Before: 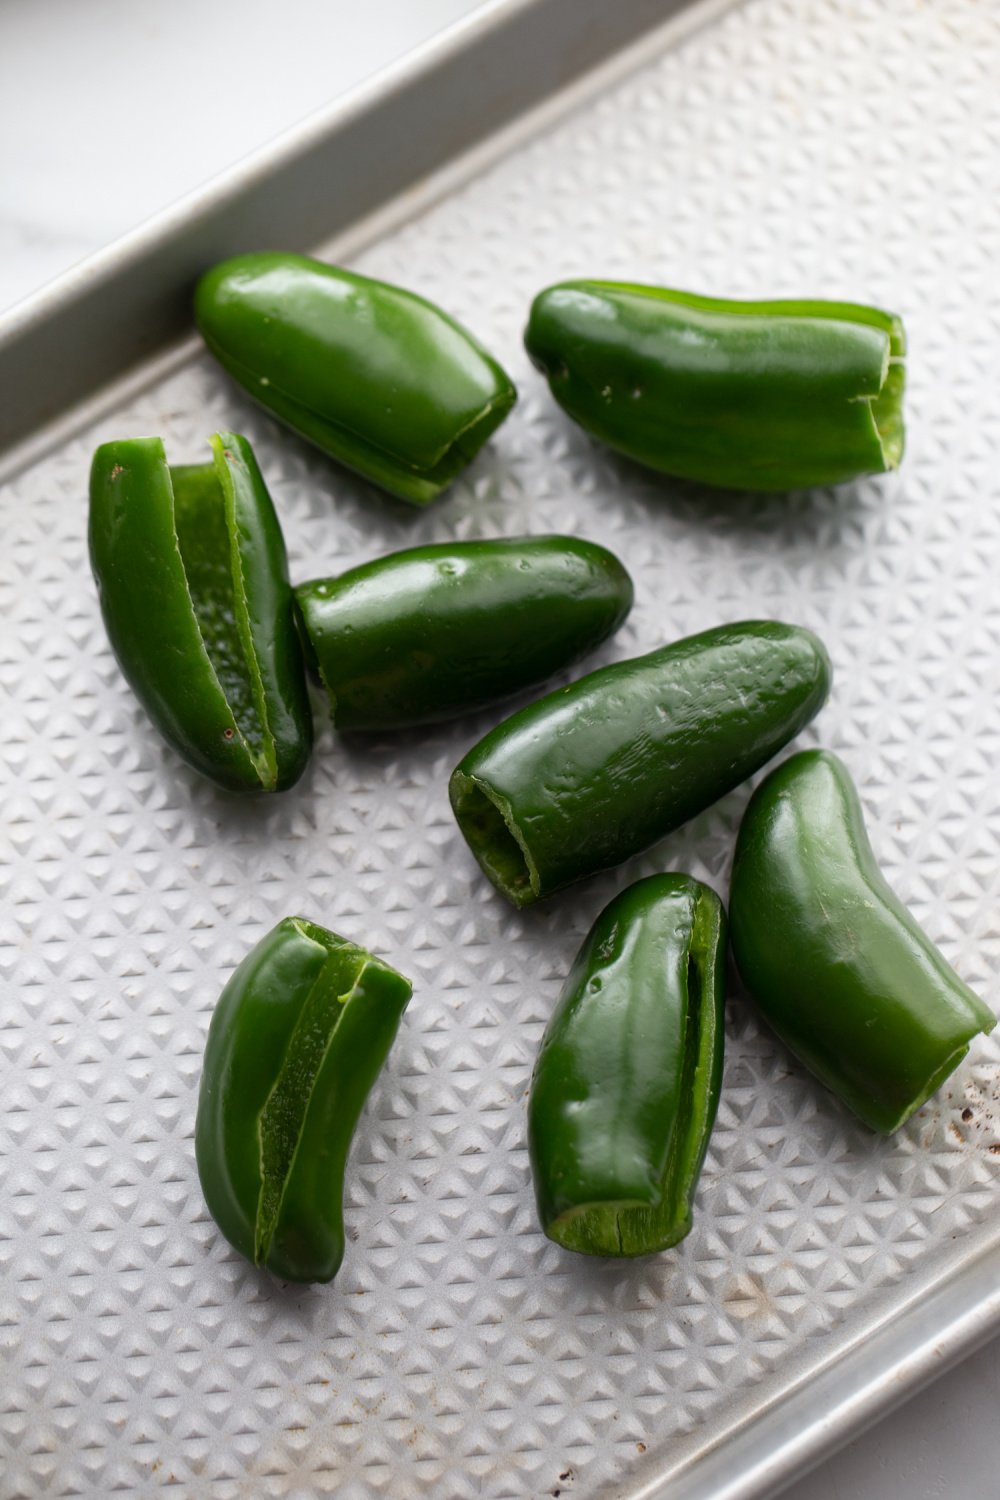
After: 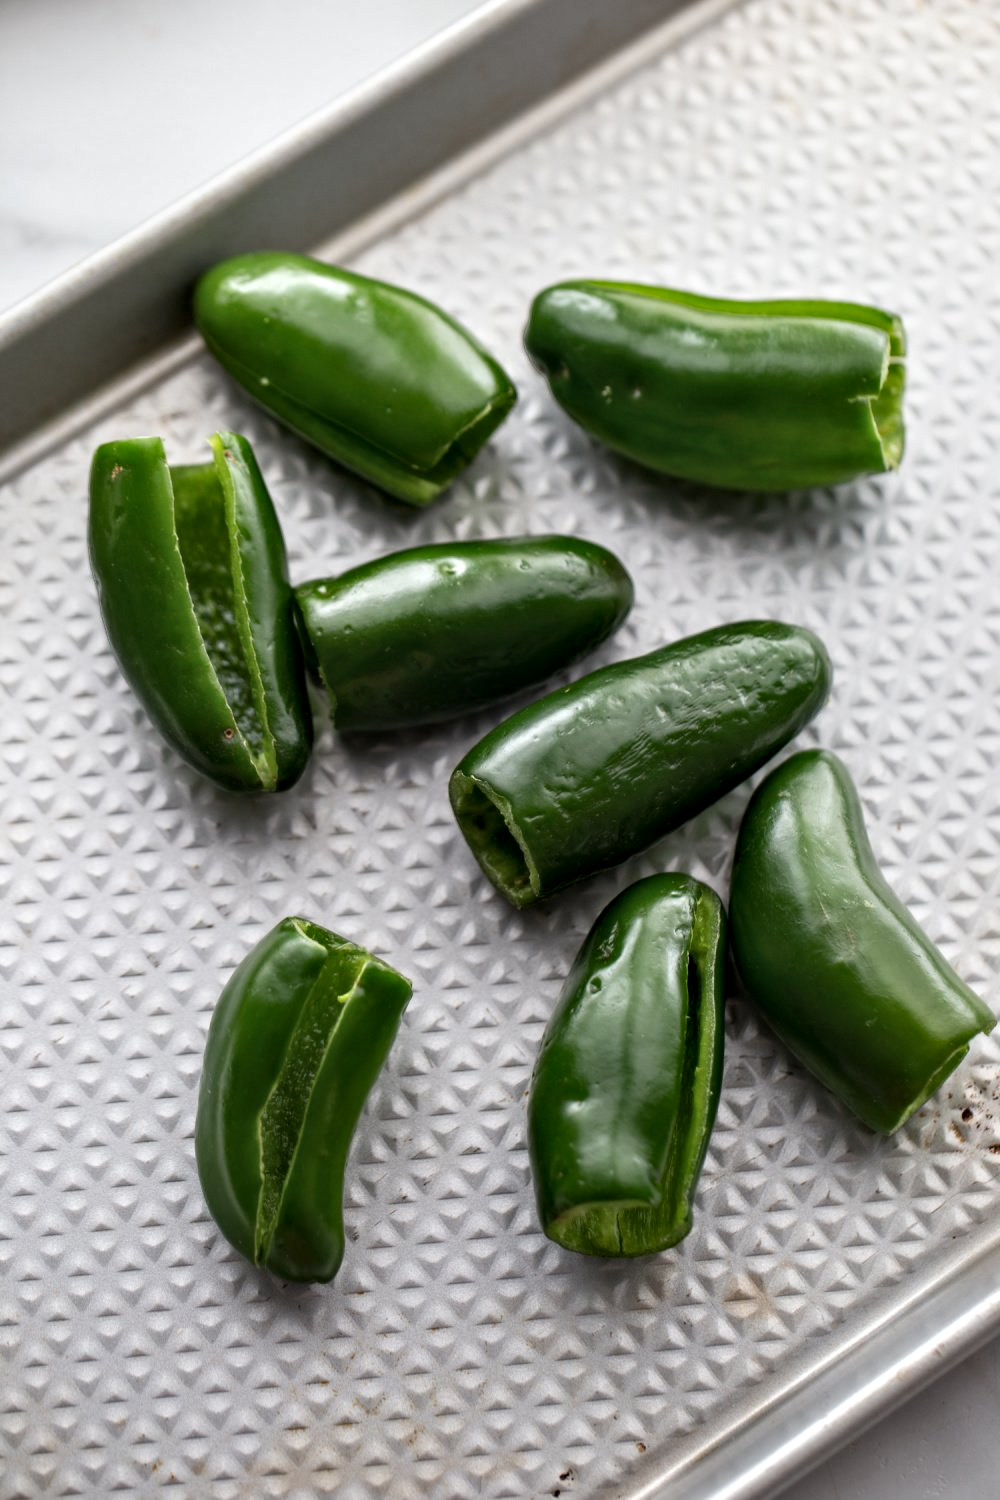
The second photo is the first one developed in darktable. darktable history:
contrast equalizer: octaves 7, y [[0.511, 0.558, 0.631, 0.632, 0.559, 0.512], [0.5 ×6], [0.507, 0.559, 0.627, 0.644, 0.647, 0.647], [0 ×6], [0 ×6]], mix 0.761
local contrast: detail 109%
